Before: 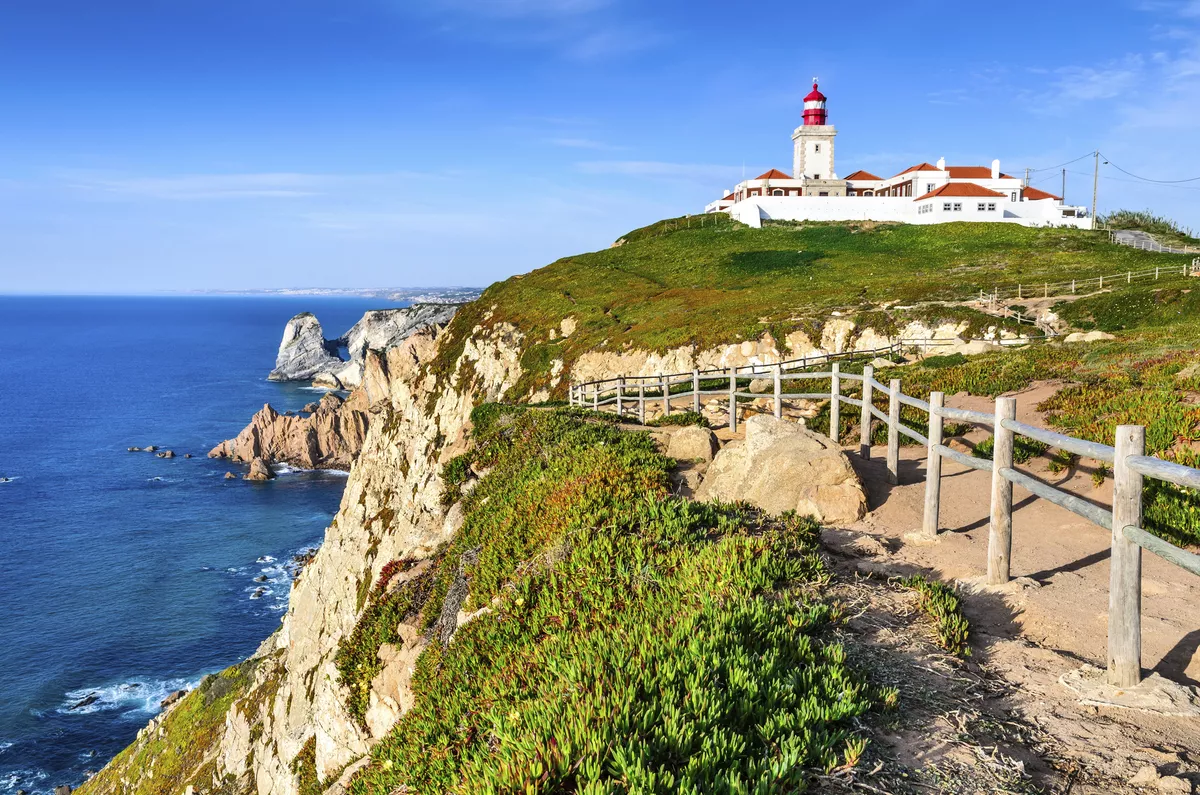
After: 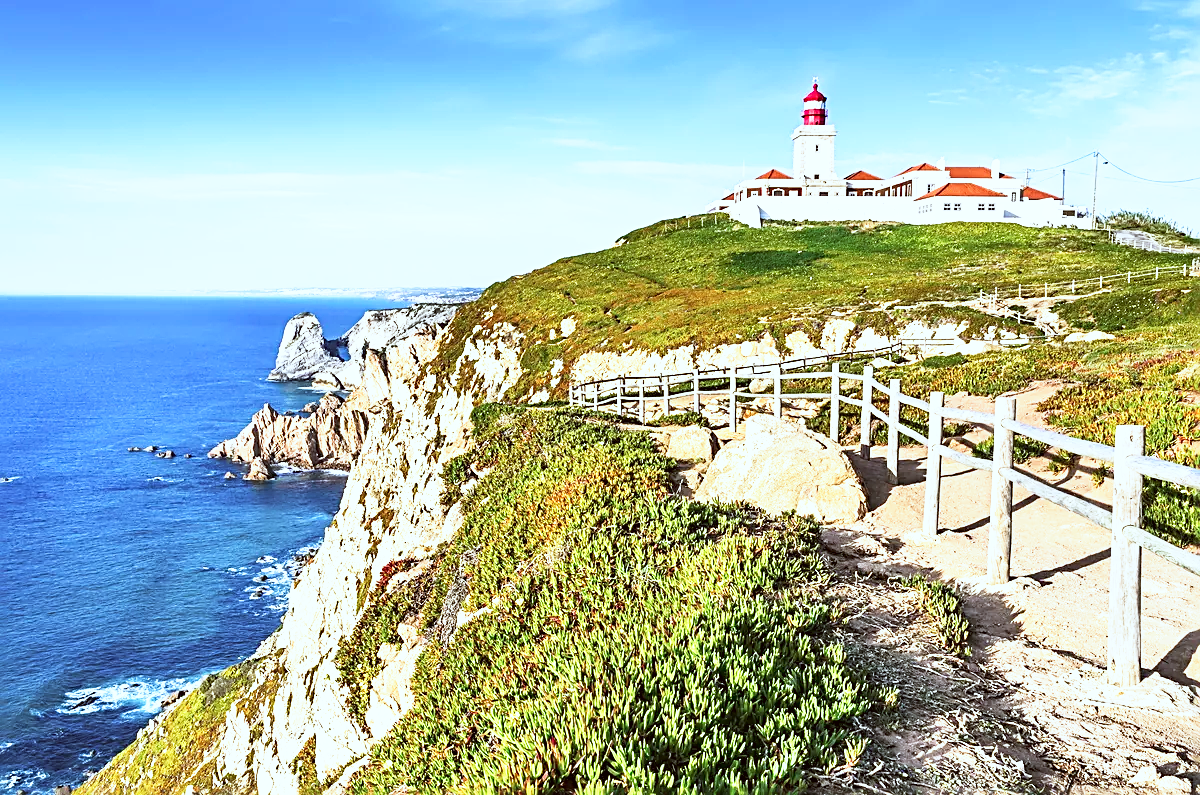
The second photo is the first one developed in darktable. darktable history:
color correction: highlights a* -3.08, highlights b* -6.85, shadows a* 3.23, shadows b* 5.53
base curve: curves: ch0 [(0, 0) (0.495, 0.917) (1, 1)], preserve colors none
tone equalizer: edges refinement/feathering 500, mask exposure compensation -1.57 EV, preserve details no
sharpen: radius 2.538, amount 0.645
